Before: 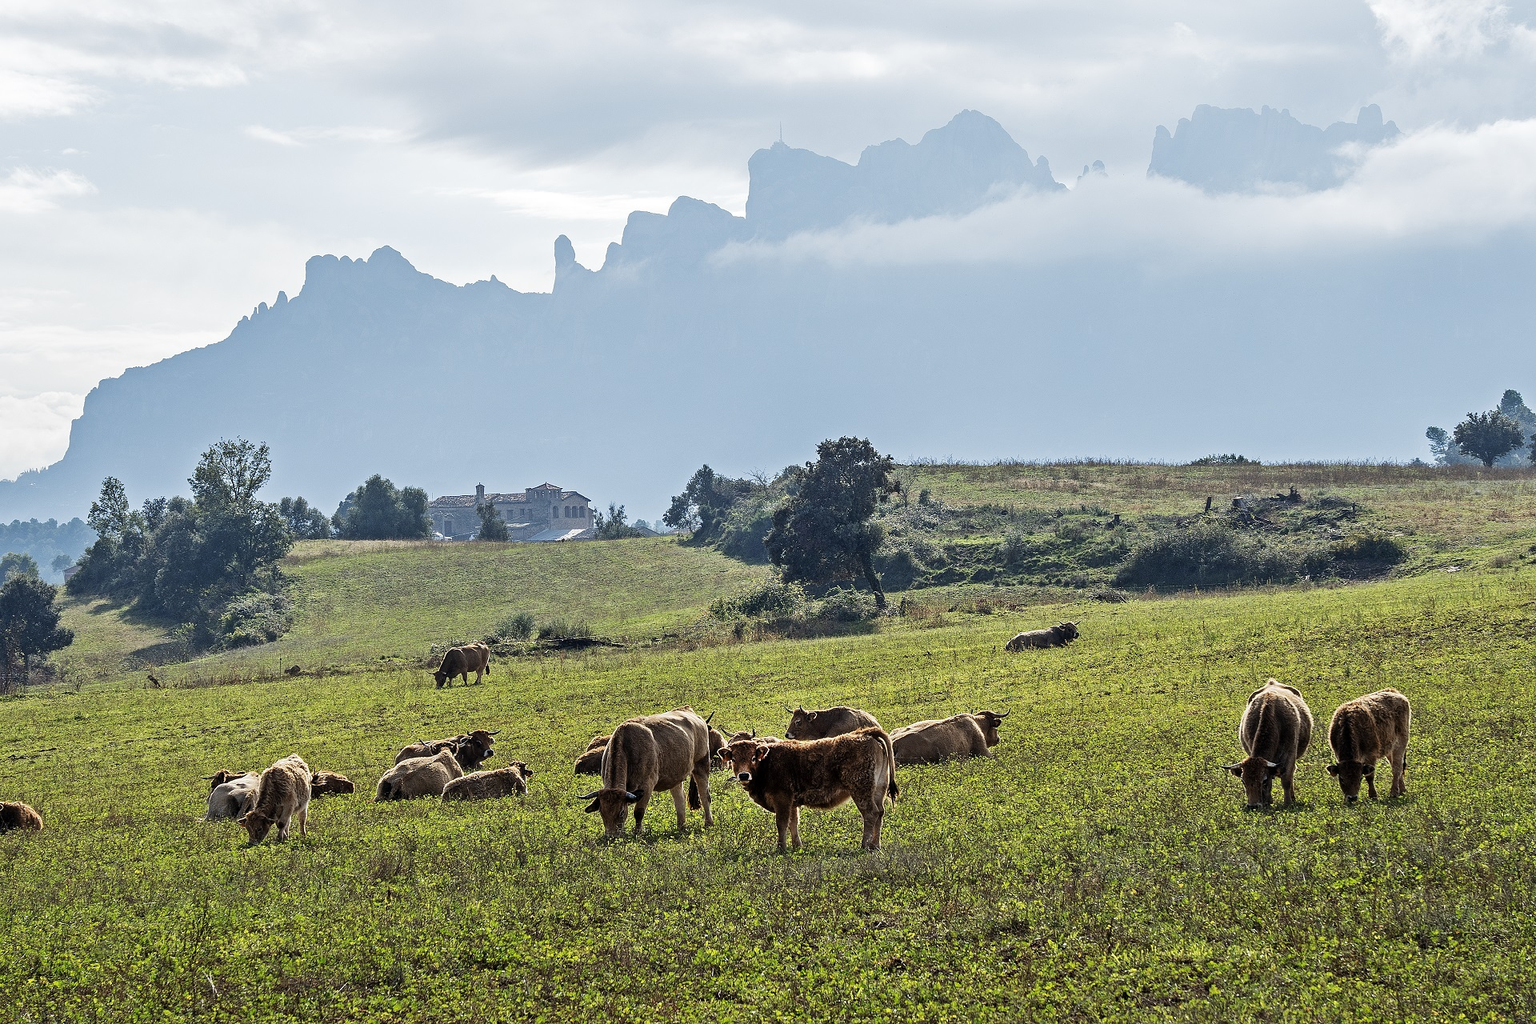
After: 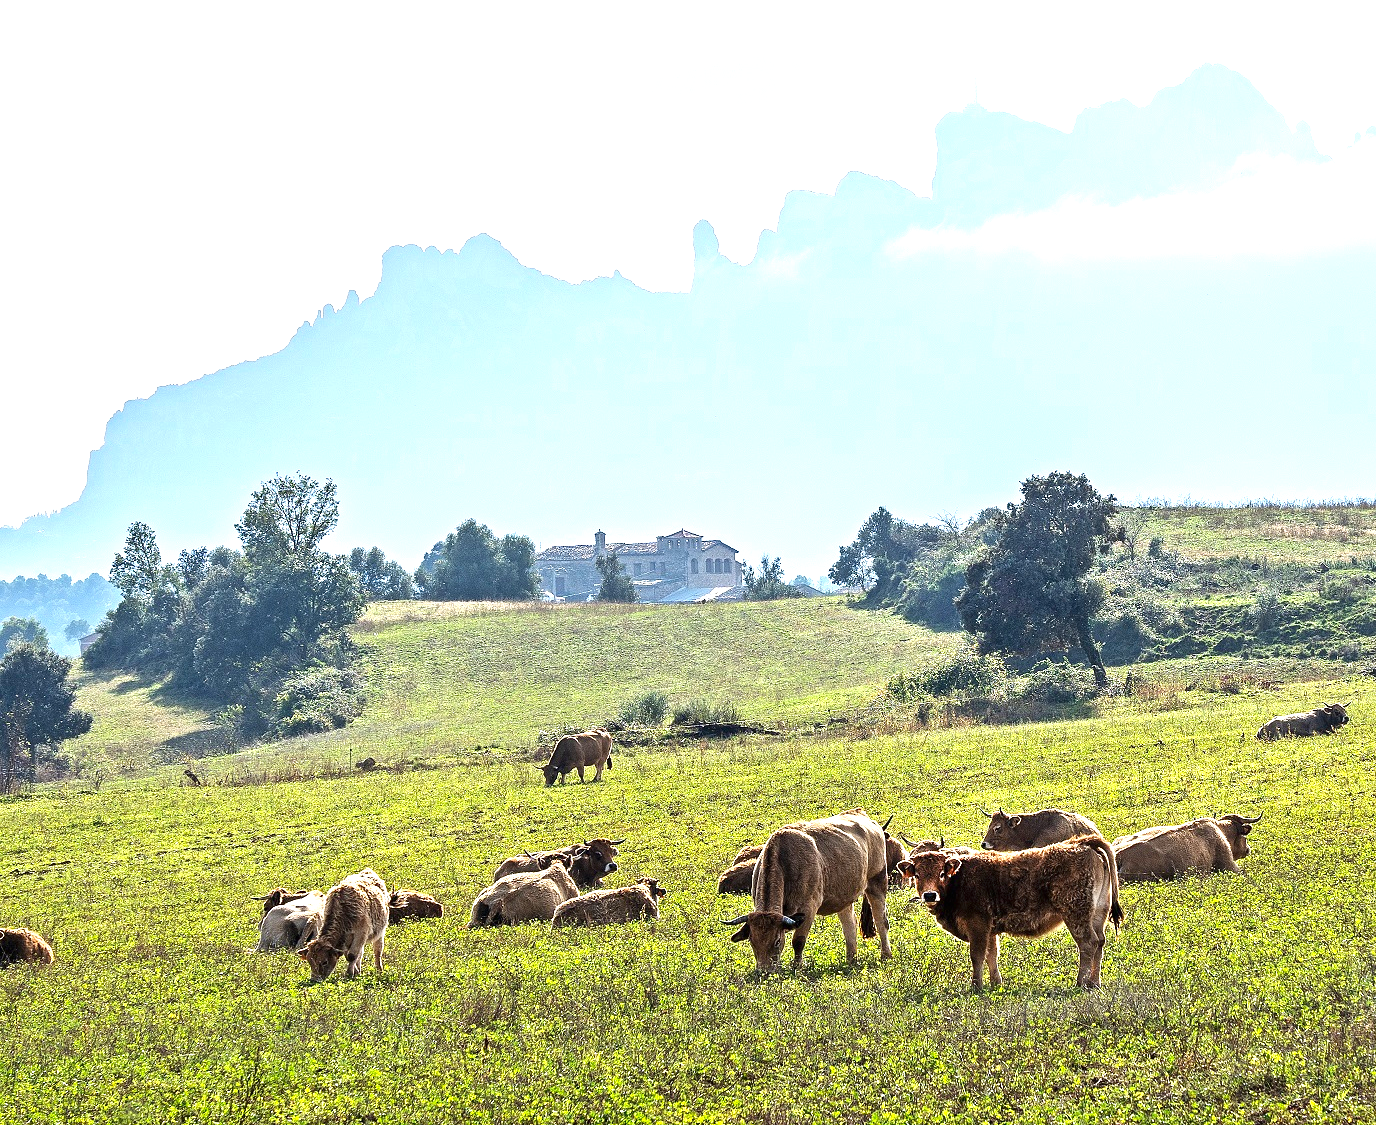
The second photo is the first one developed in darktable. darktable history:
exposure: black level correction 0, exposure 1.1 EV, compensate exposure bias true, compensate highlight preservation false
crop: top 5.803%, right 27.864%, bottom 5.804%
